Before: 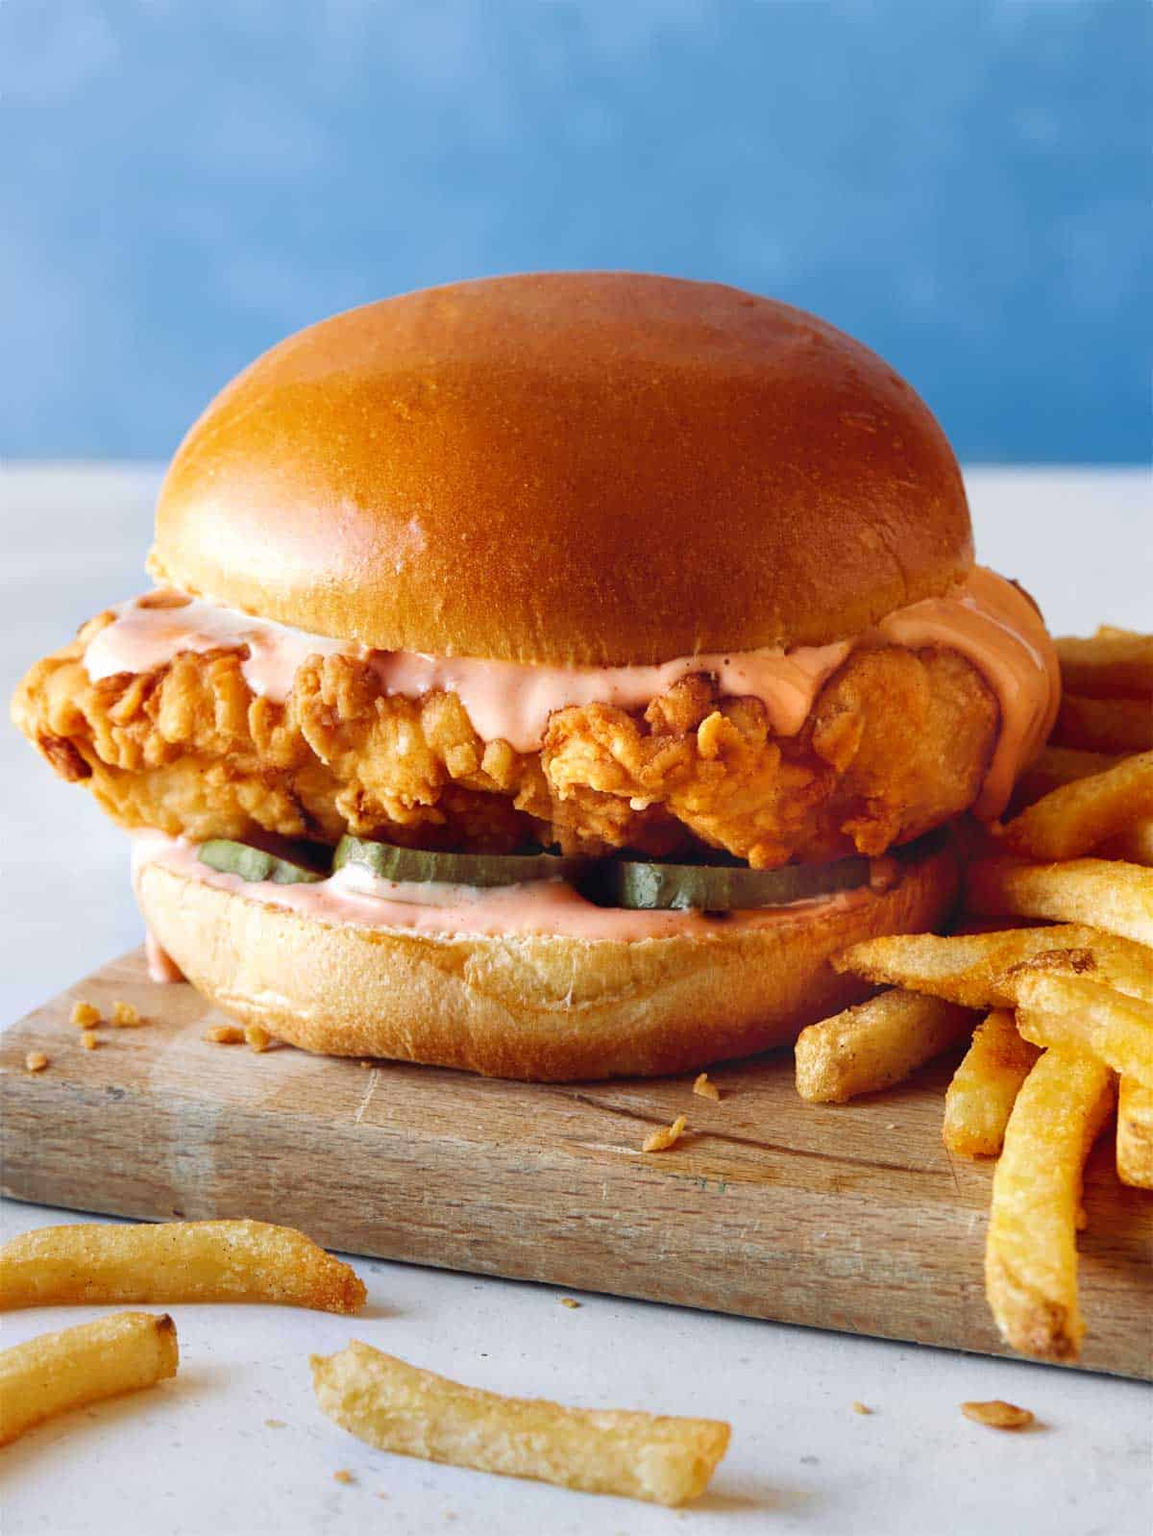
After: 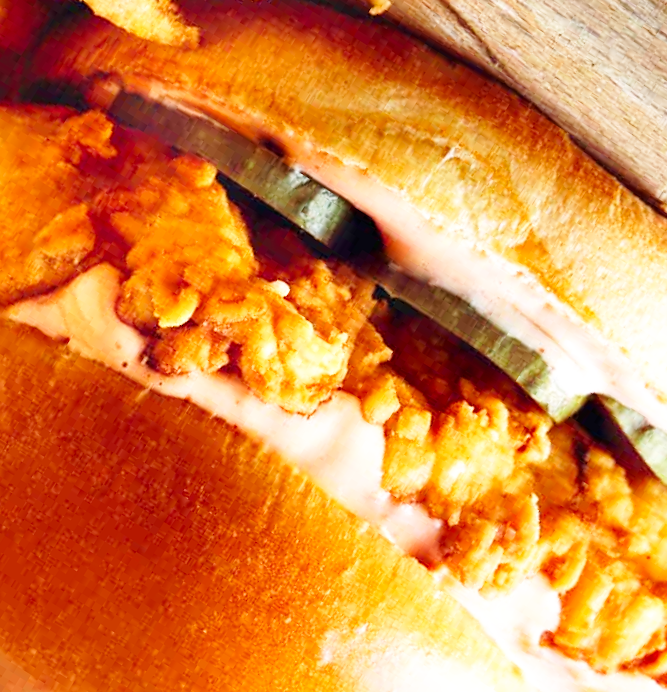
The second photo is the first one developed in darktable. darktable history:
base curve: curves: ch0 [(0, 0) (0.005, 0.002) (0.15, 0.3) (0.4, 0.7) (0.75, 0.95) (1, 1)], preserve colors none
exposure: exposure 0.209 EV, compensate highlight preservation false
crop and rotate: angle 148.06°, left 9.107%, top 15.662%, right 4.449%, bottom 16.991%
